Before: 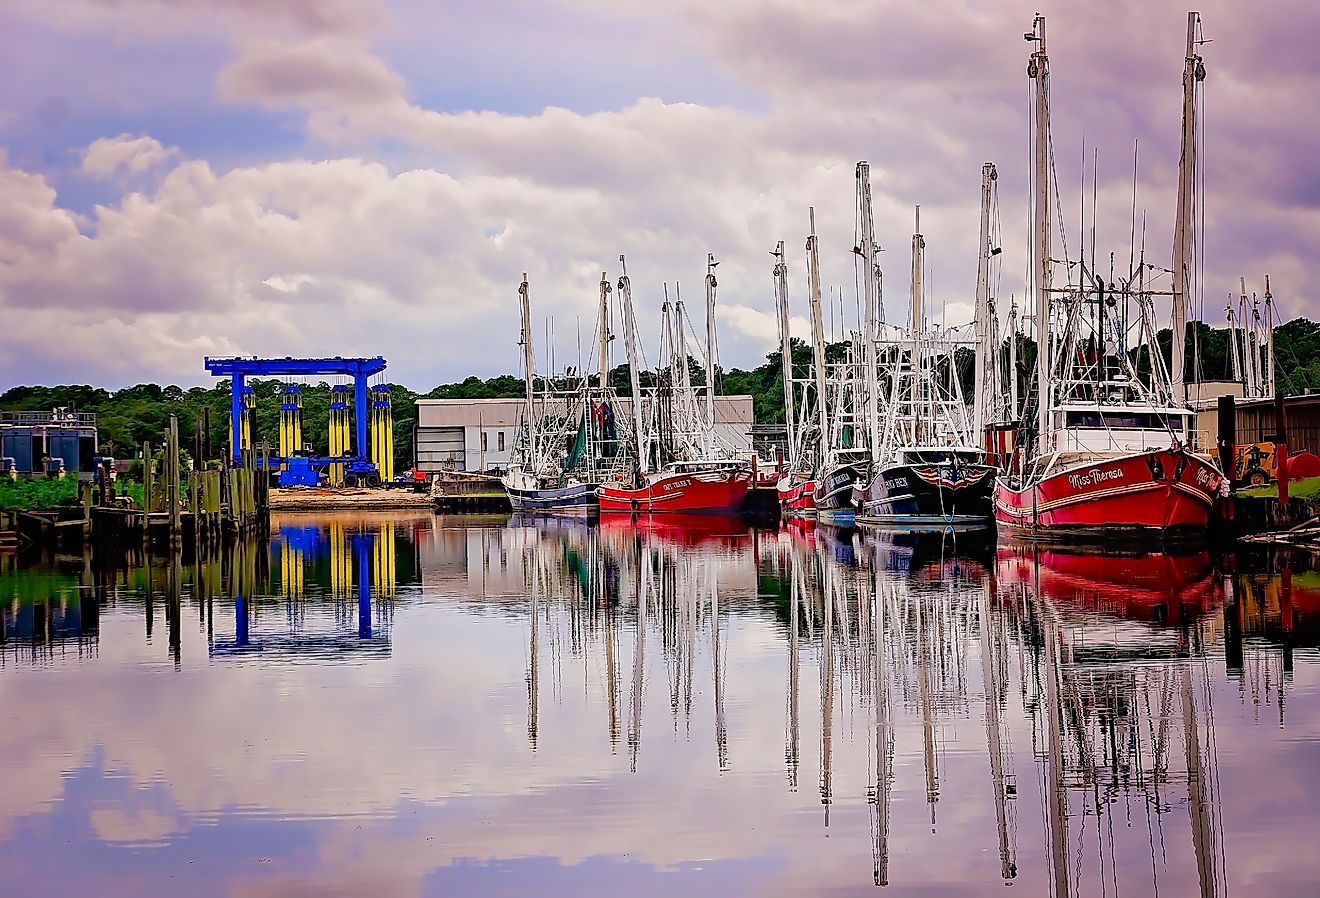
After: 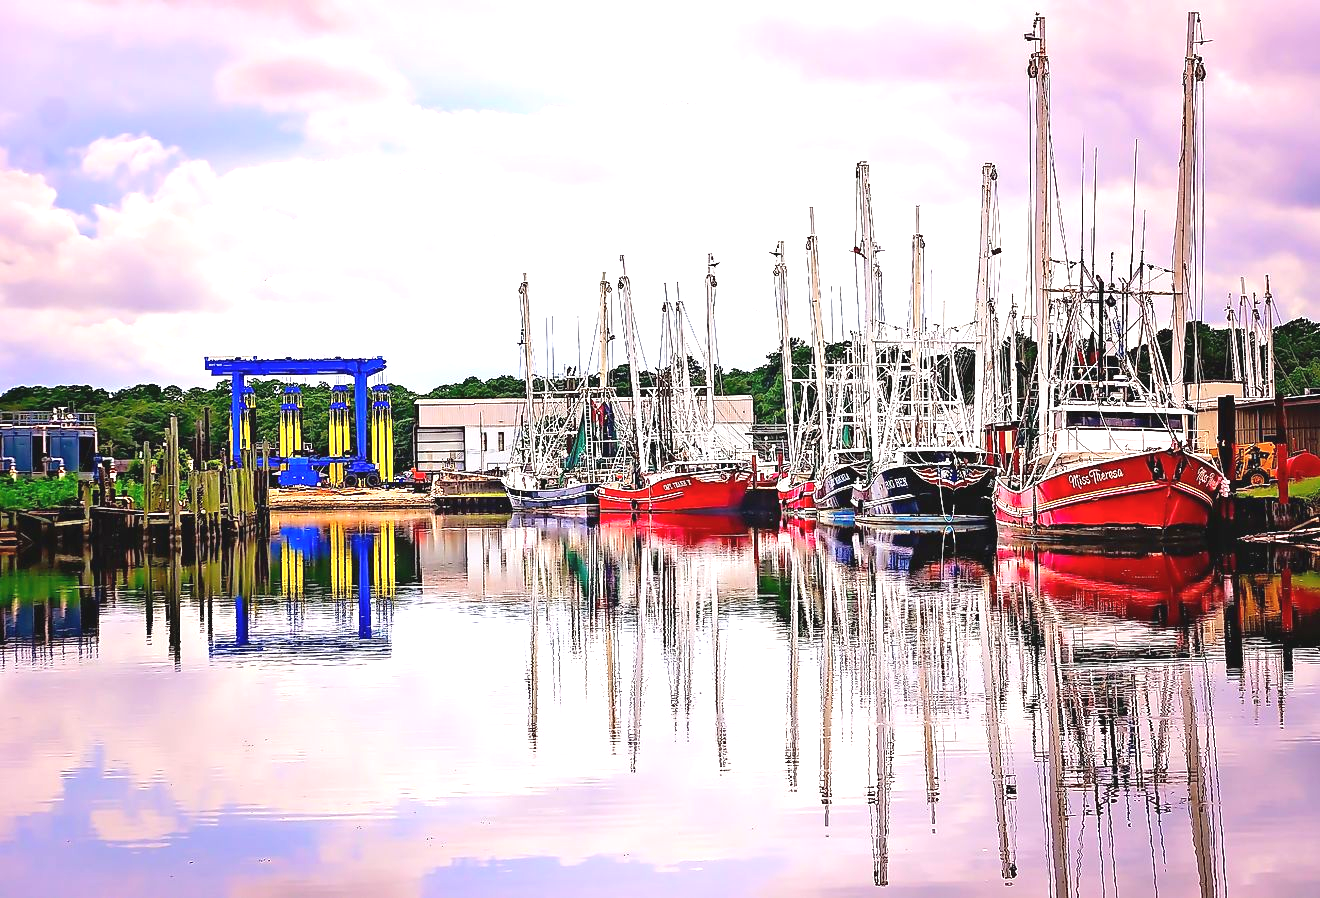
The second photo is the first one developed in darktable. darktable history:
color balance rgb: contrast -10%
exposure: black level correction -0.002, exposure 1.35 EV, compensate highlight preservation false
